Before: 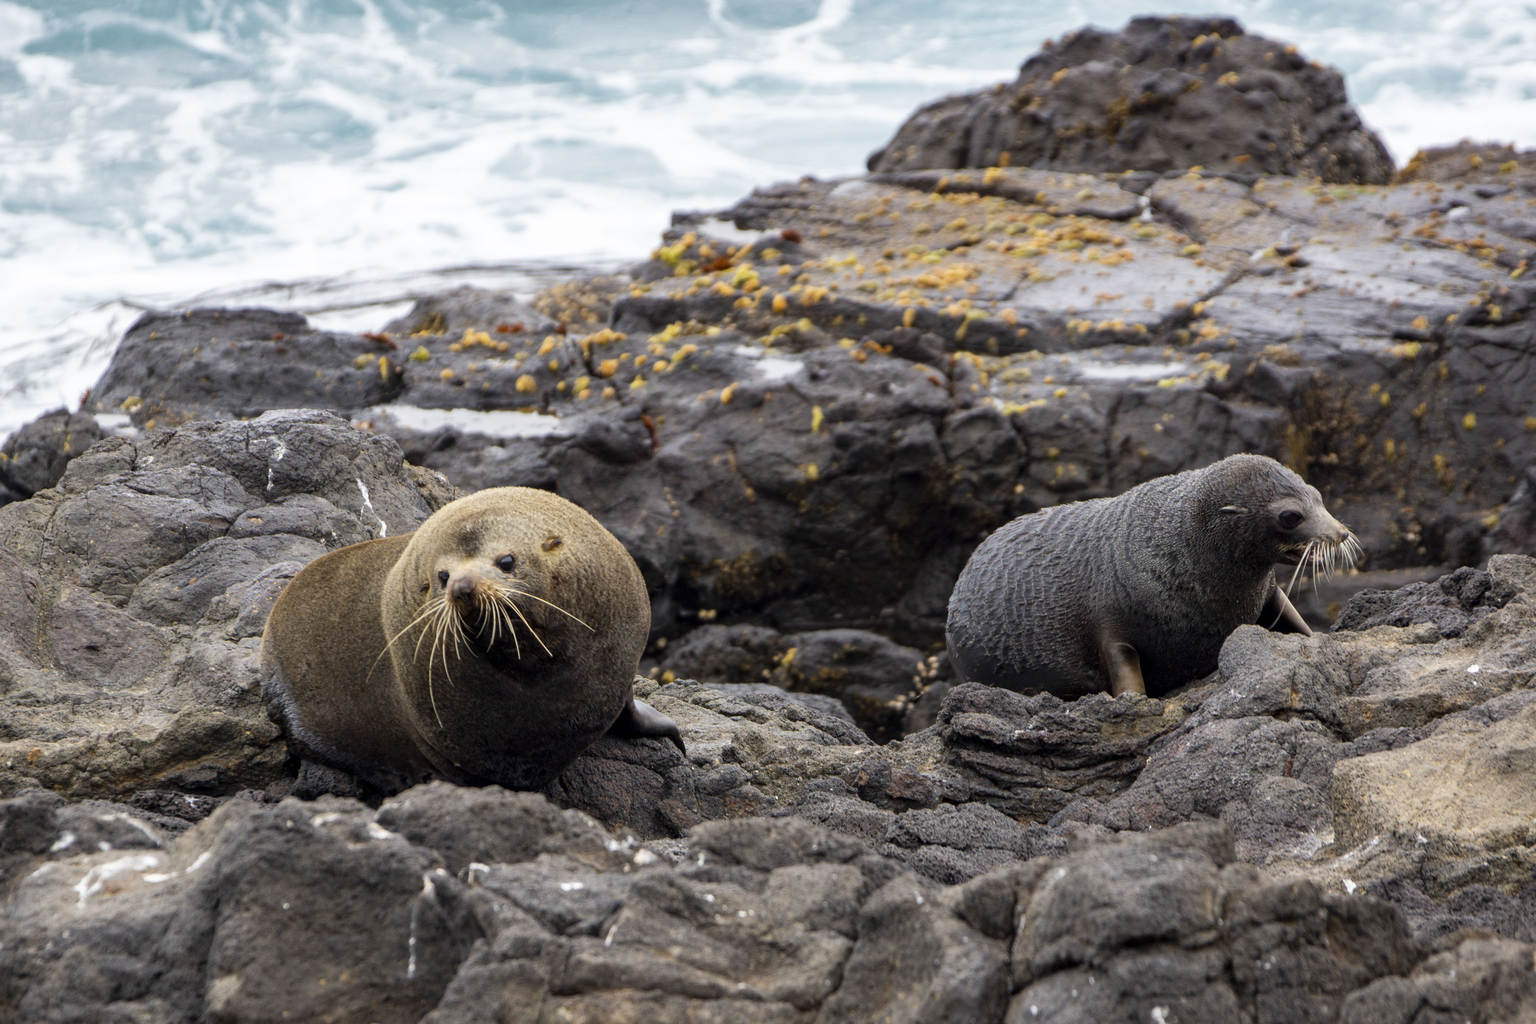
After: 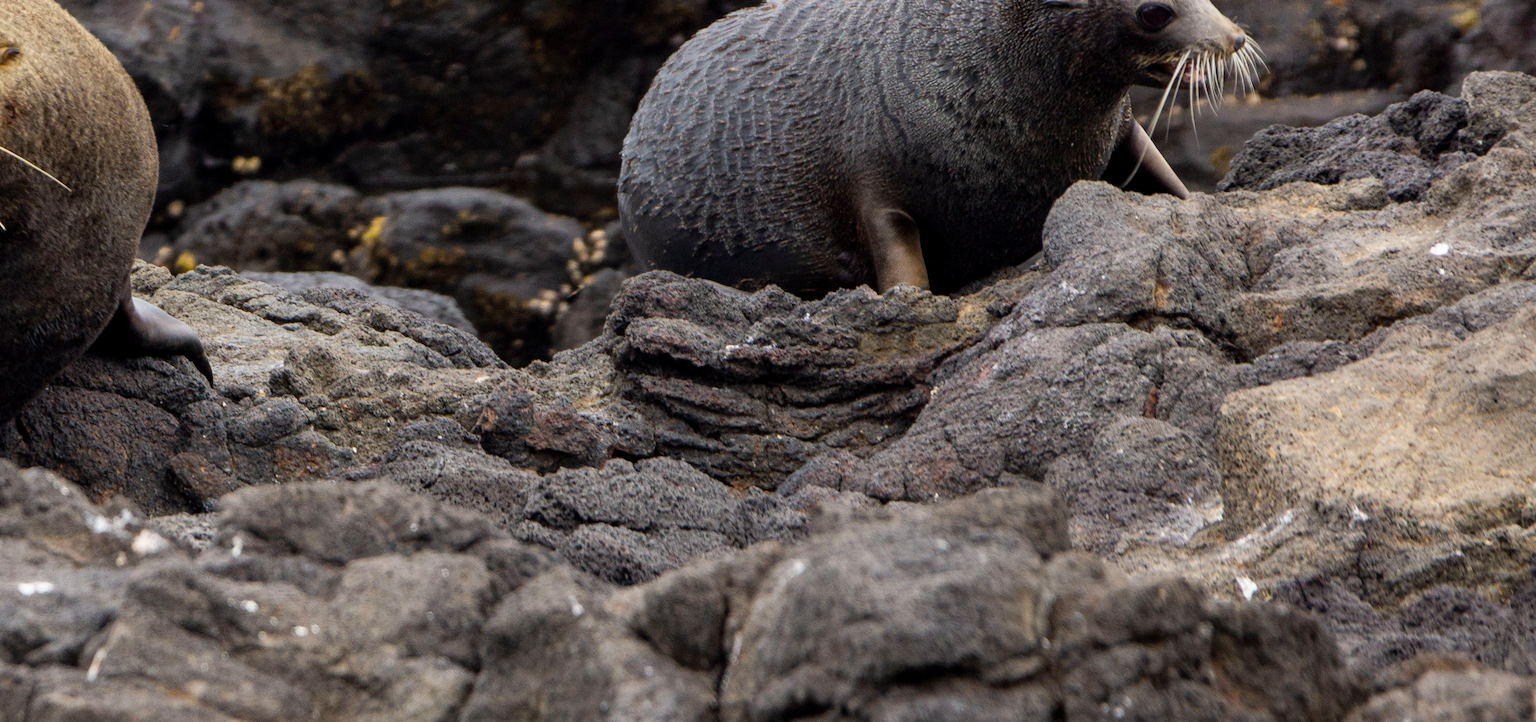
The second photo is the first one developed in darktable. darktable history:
crop and rotate: left 35.773%, top 49.715%, bottom 4.986%
